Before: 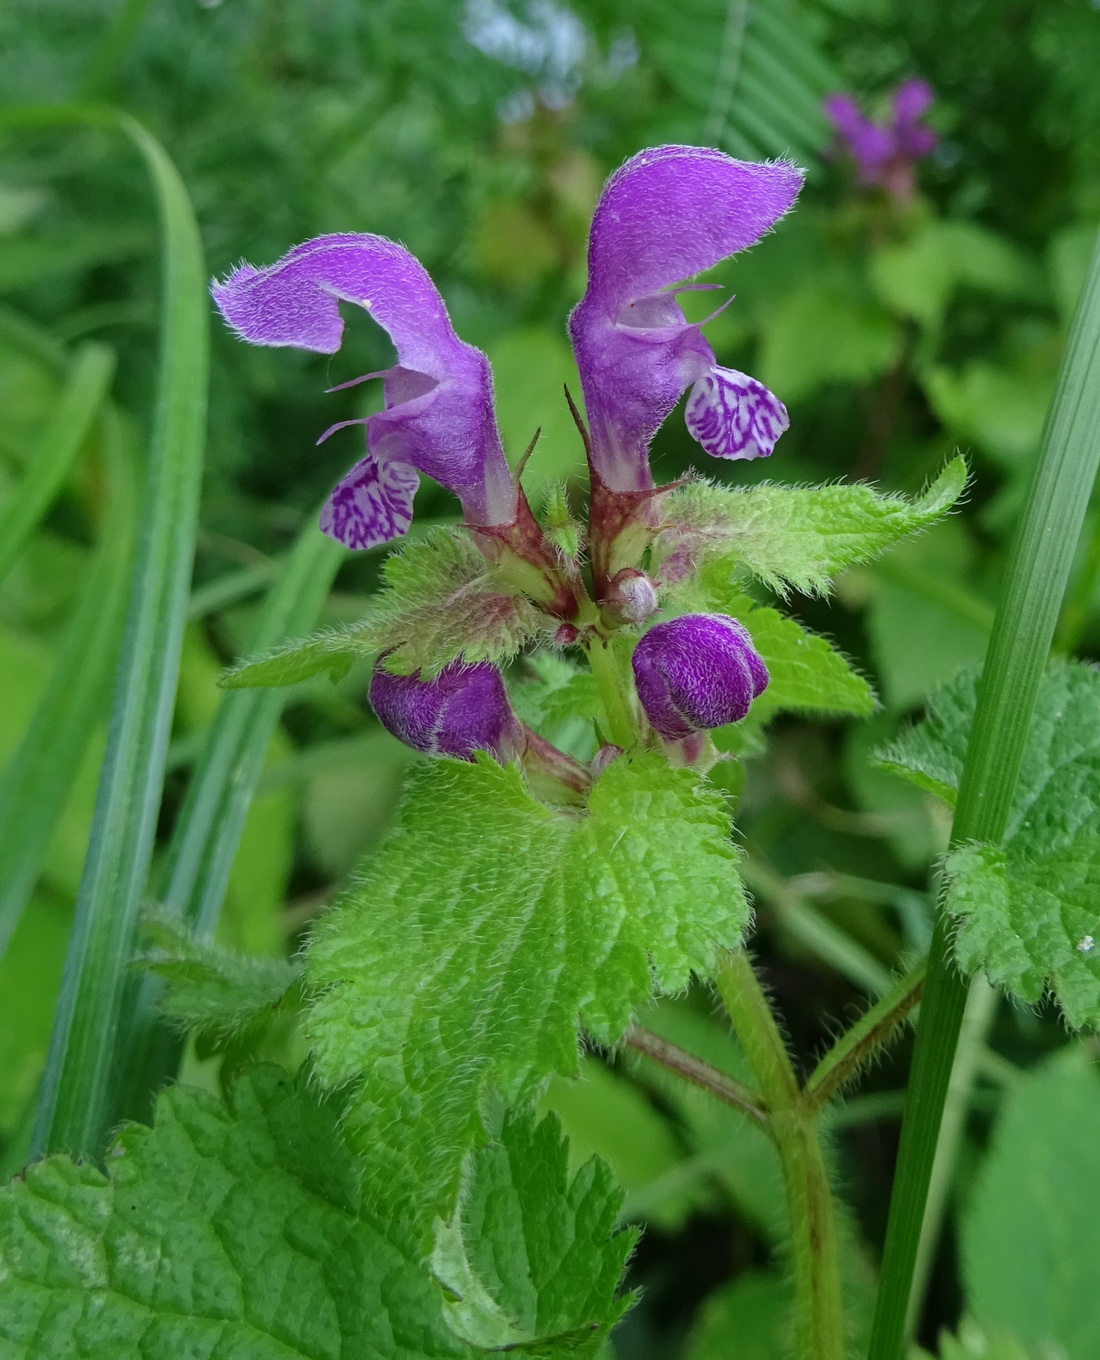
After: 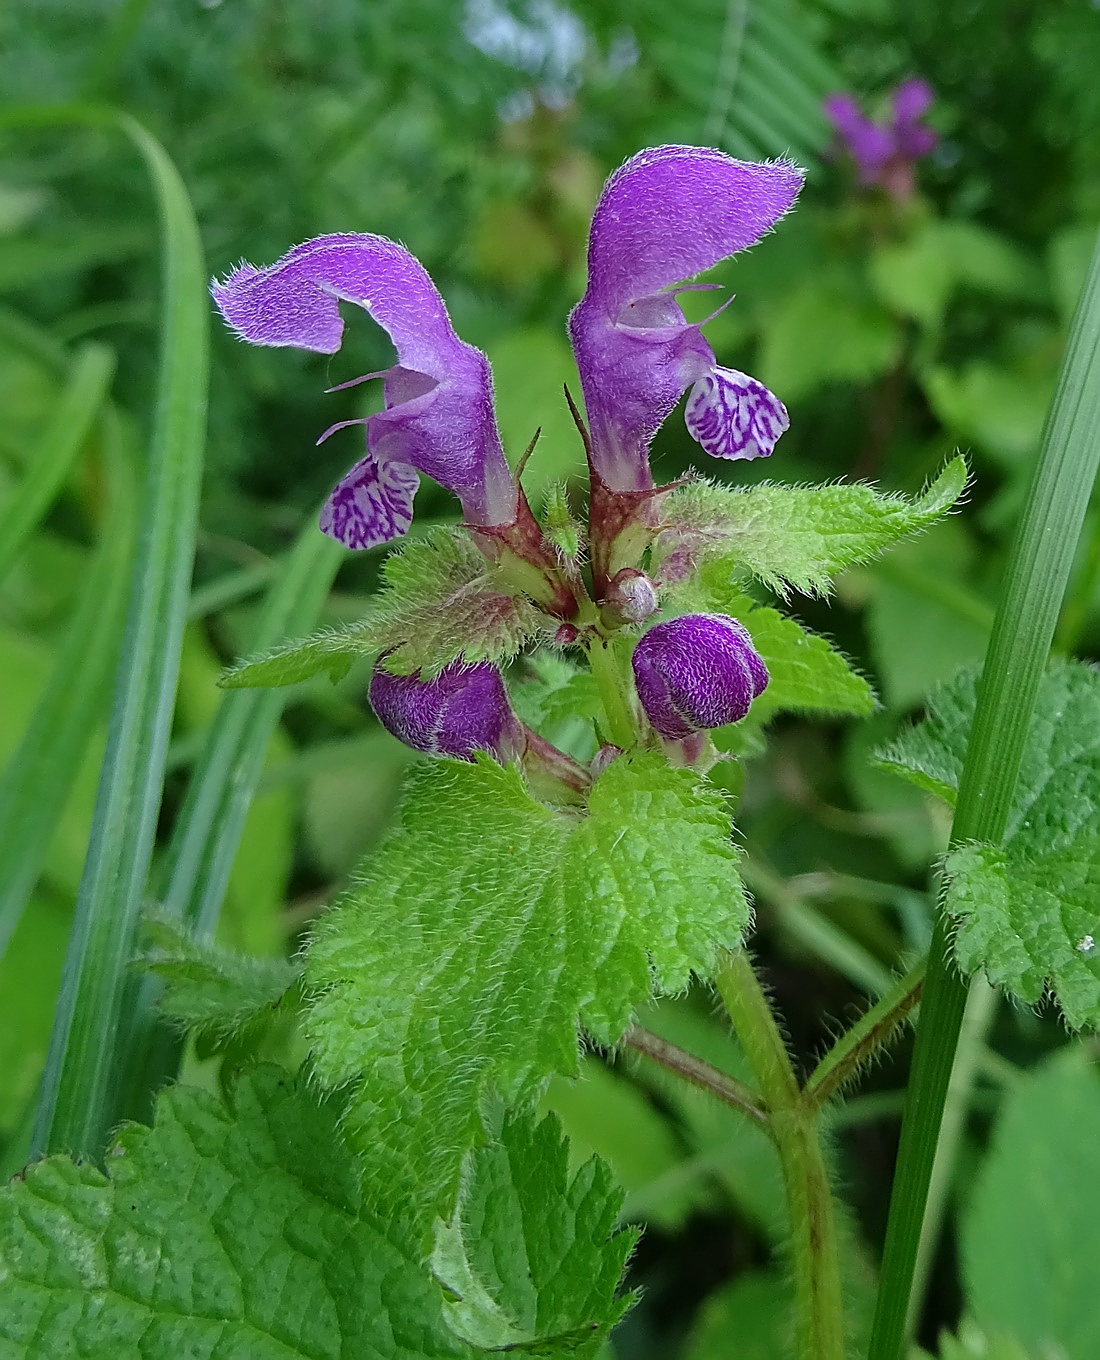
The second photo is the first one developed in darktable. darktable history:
sharpen: radius 1.423, amount 1.24, threshold 0.721
